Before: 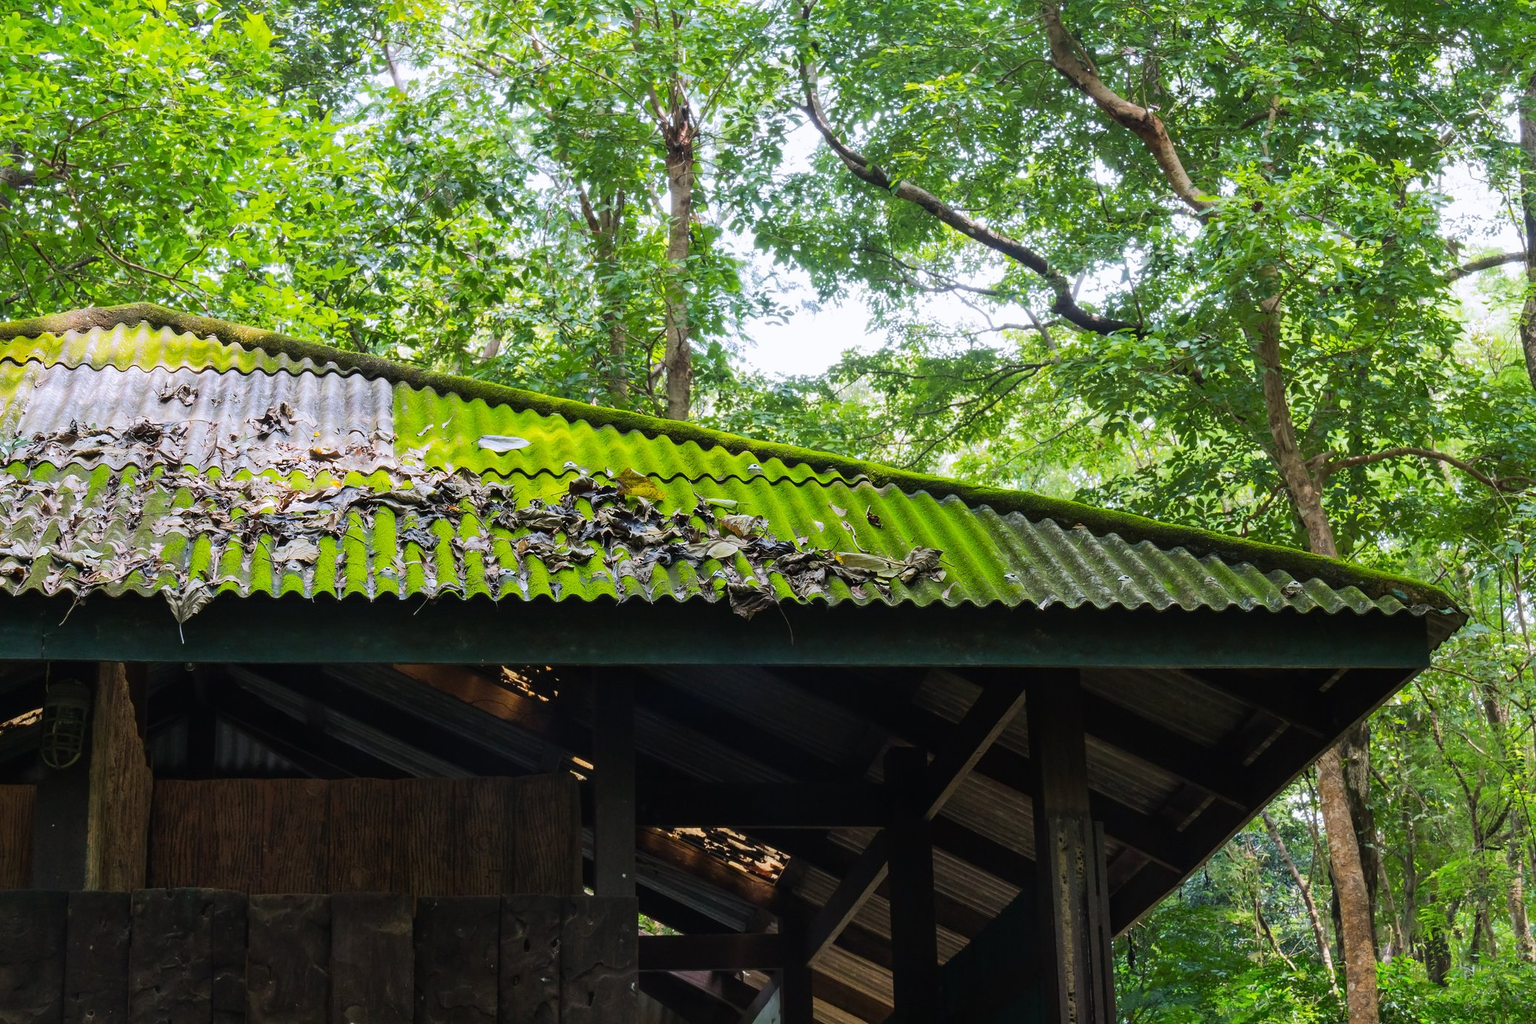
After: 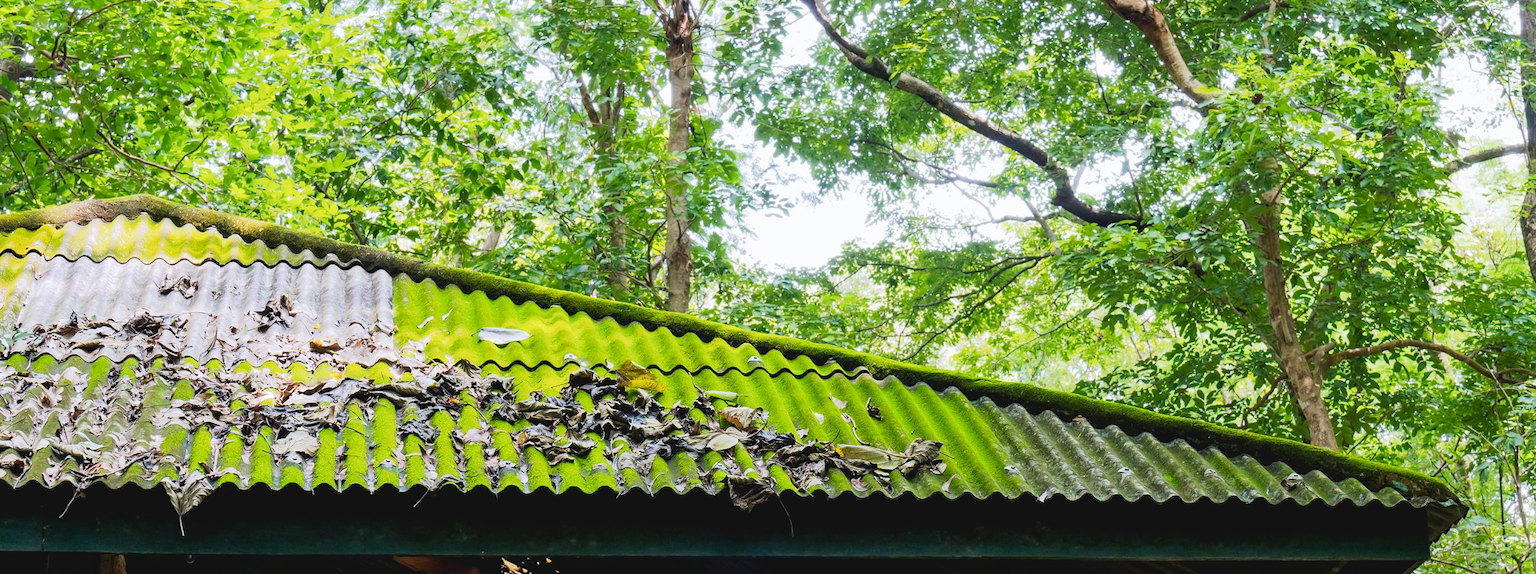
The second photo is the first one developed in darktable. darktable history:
tone curve: curves: ch0 [(0, 0) (0.003, 0.059) (0.011, 0.059) (0.025, 0.057) (0.044, 0.055) (0.069, 0.057) (0.1, 0.083) (0.136, 0.128) (0.177, 0.185) (0.224, 0.242) (0.277, 0.308) (0.335, 0.383) (0.399, 0.468) (0.468, 0.547) (0.543, 0.632) (0.623, 0.71) (0.709, 0.801) (0.801, 0.859) (0.898, 0.922) (1, 1)], preserve colors none
crop and rotate: top 10.605%, bottom 33.274%
